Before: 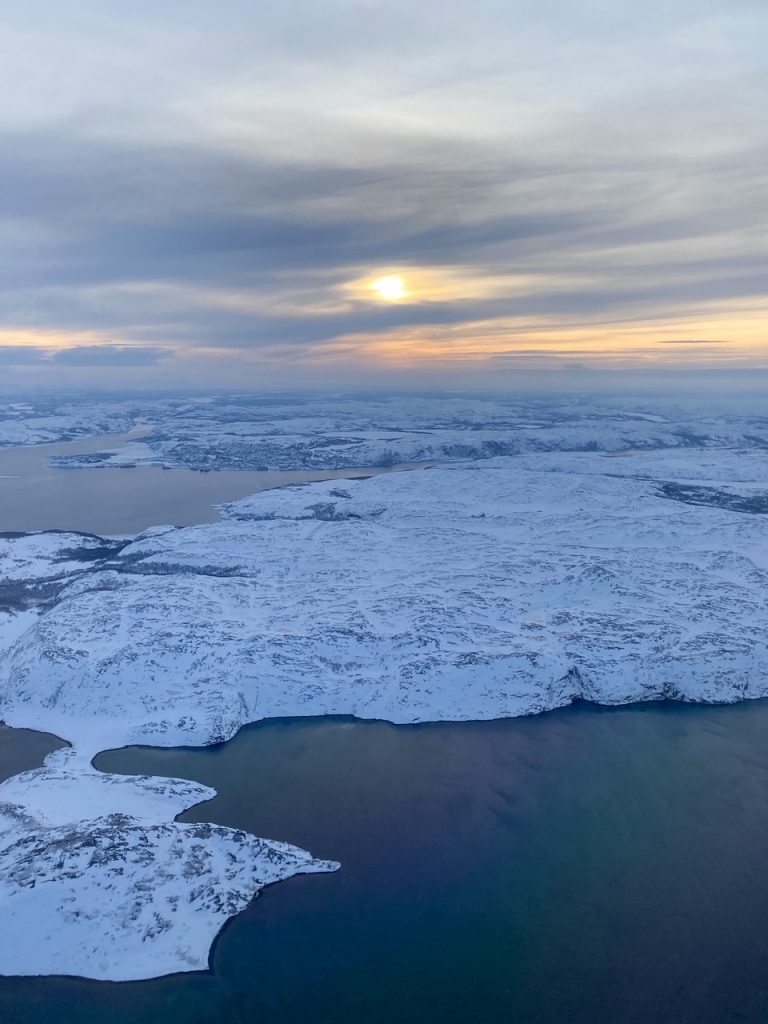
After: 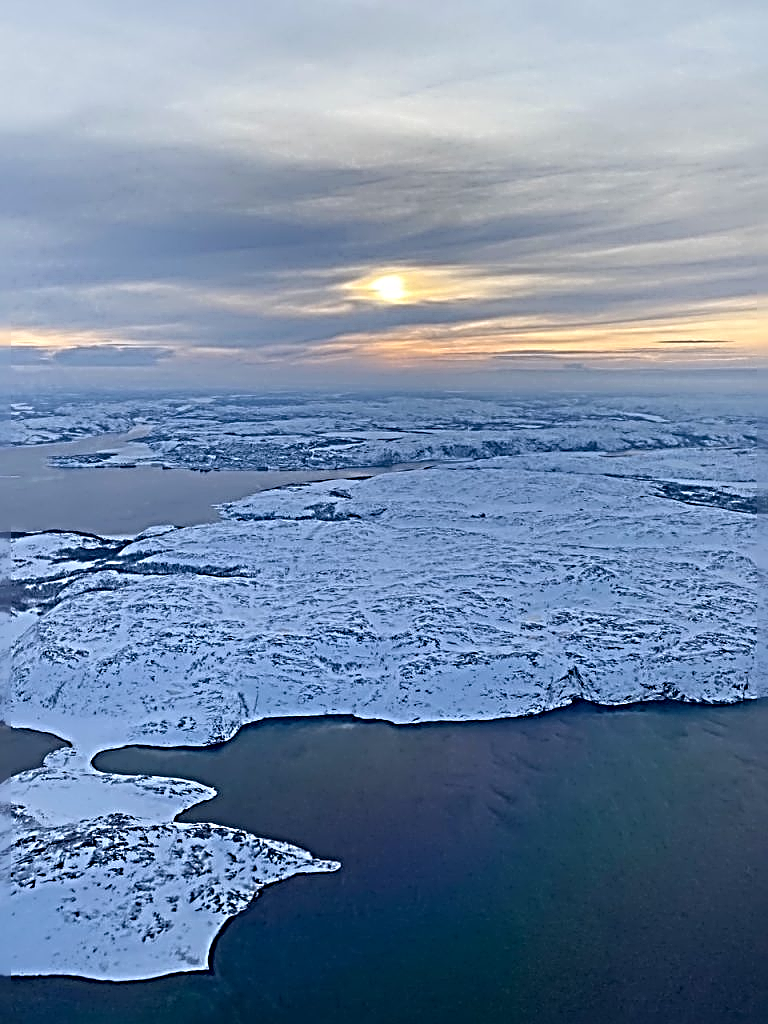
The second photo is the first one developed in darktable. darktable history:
sharpen: radius 4.017, amount 1.982
